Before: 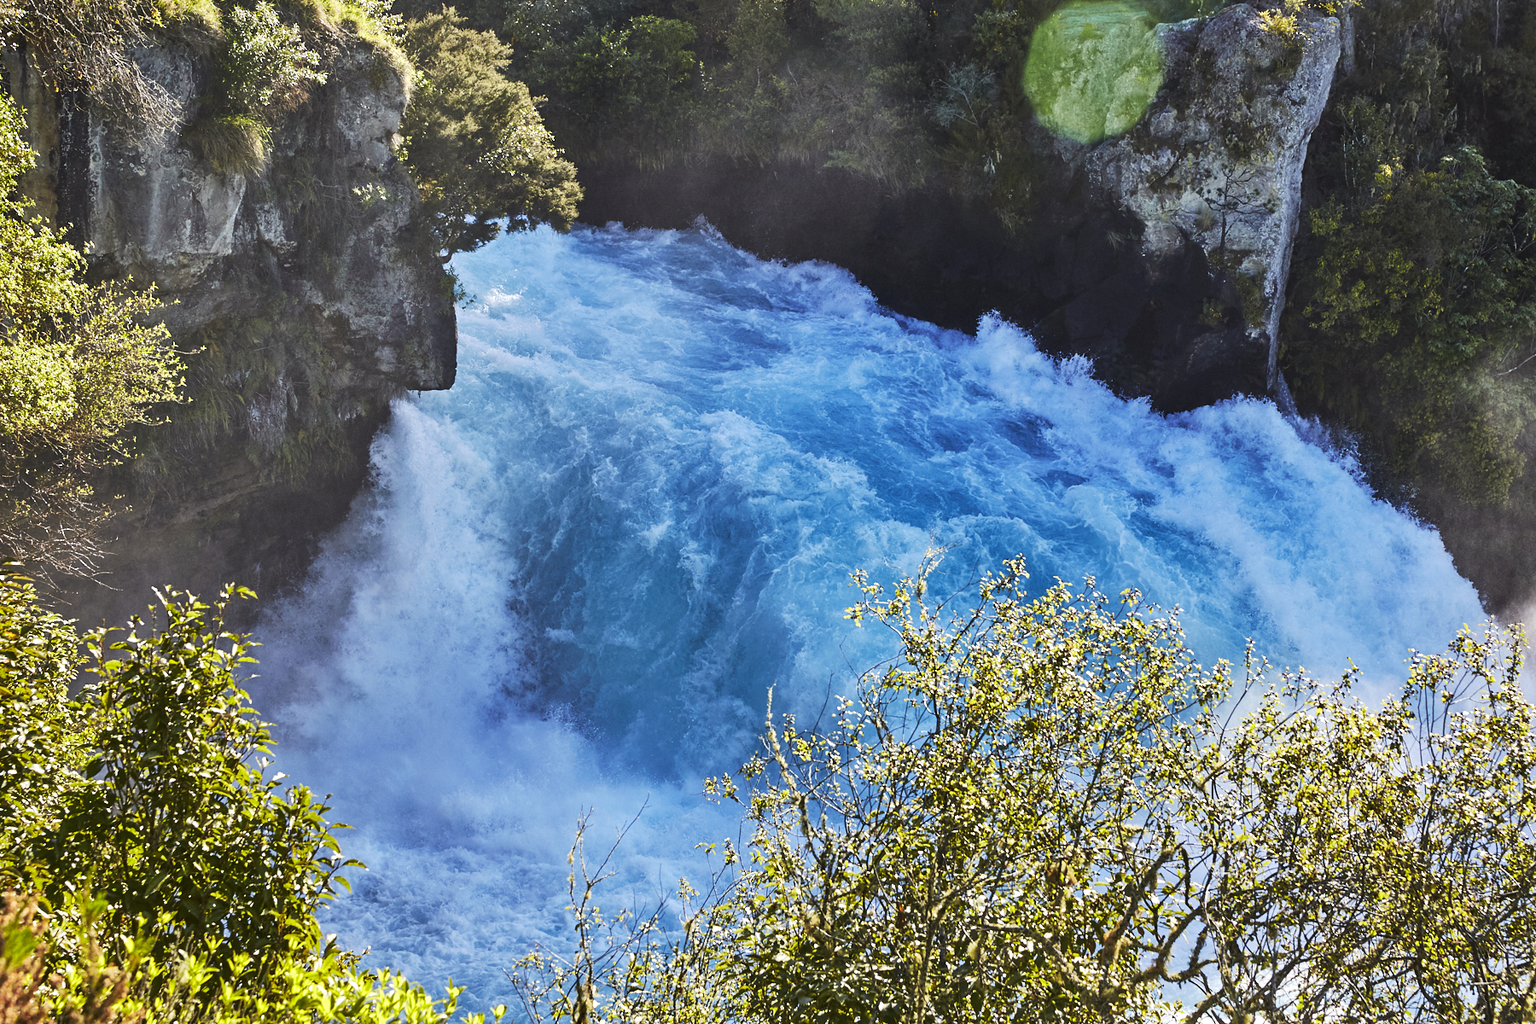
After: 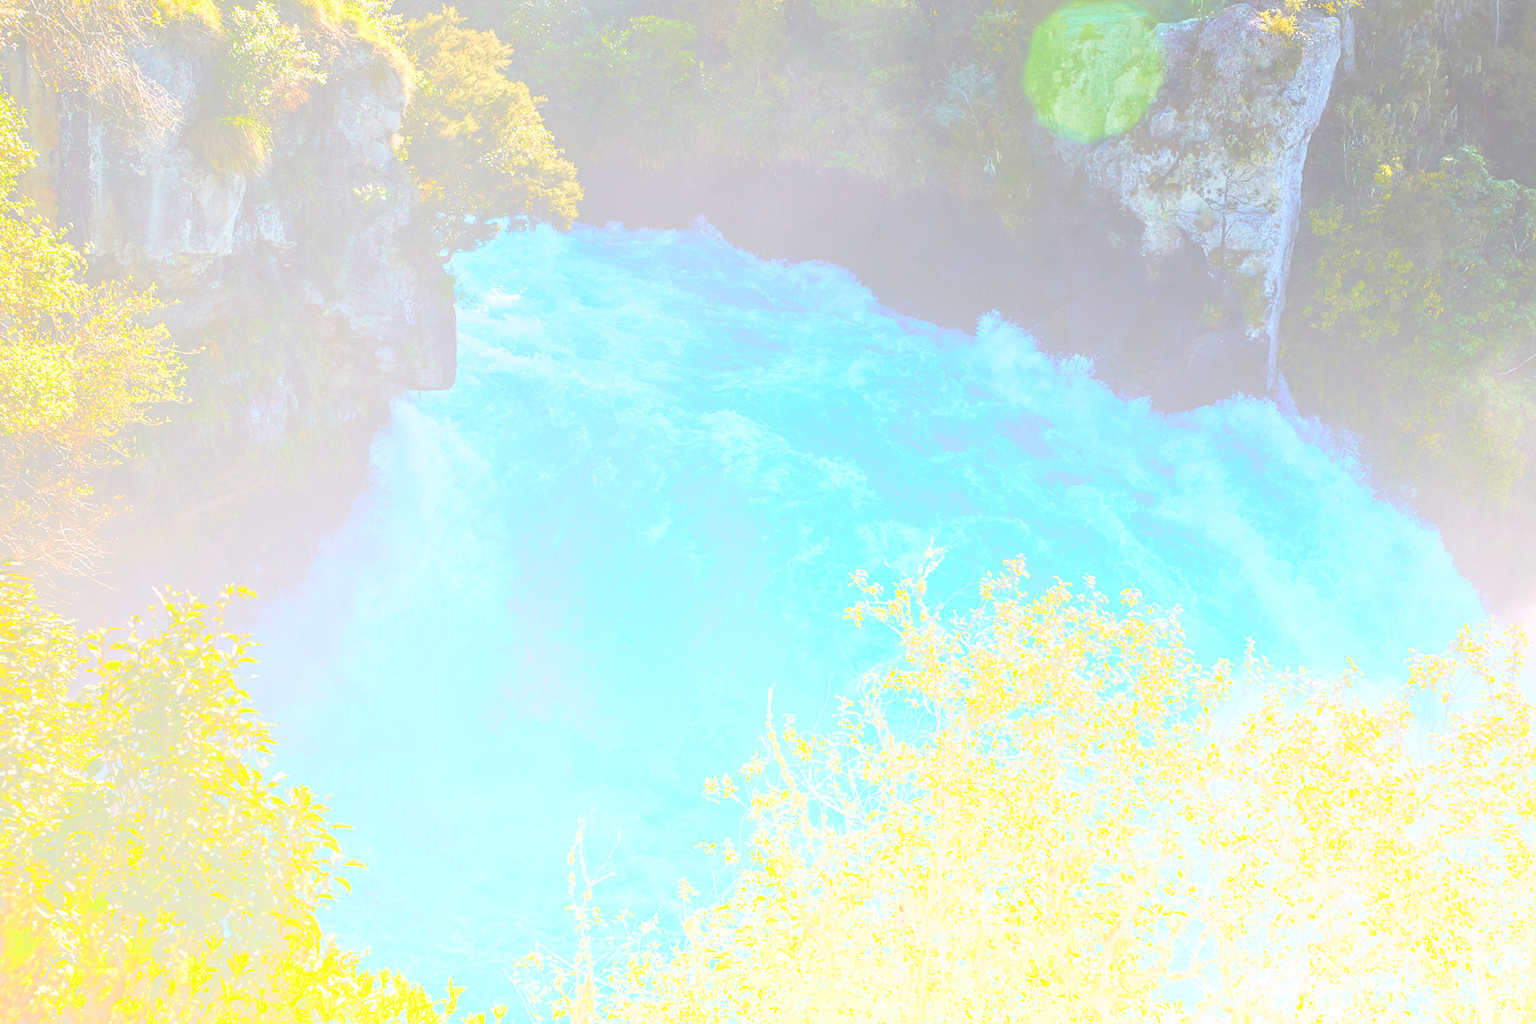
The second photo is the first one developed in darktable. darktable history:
bloom: size 85%, threshold 5%, strength 85% | blend: blend mode multiply, opacity 75%; mask: uniform (no mask)
